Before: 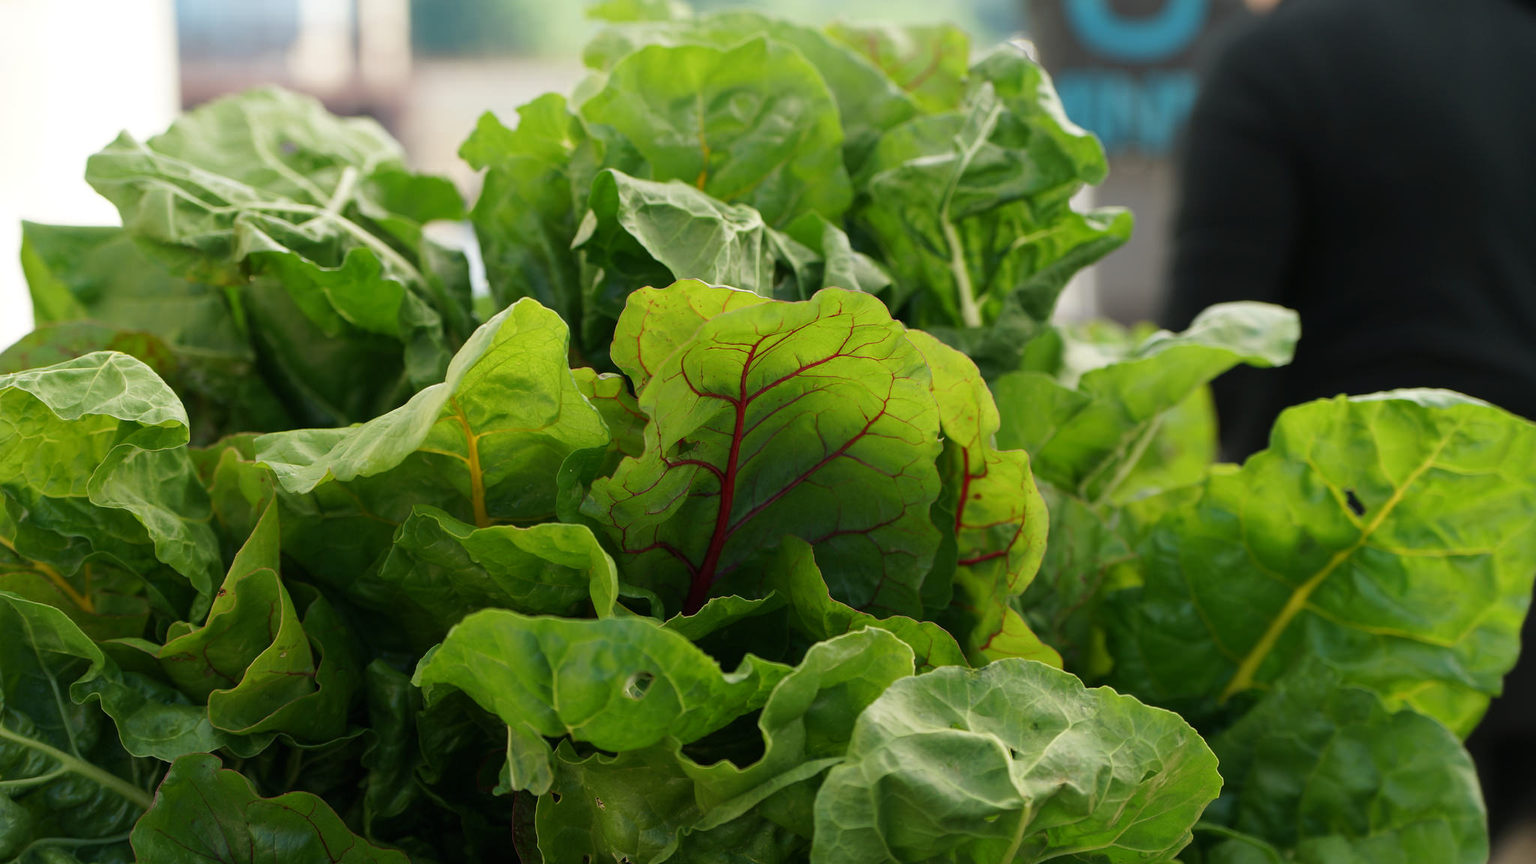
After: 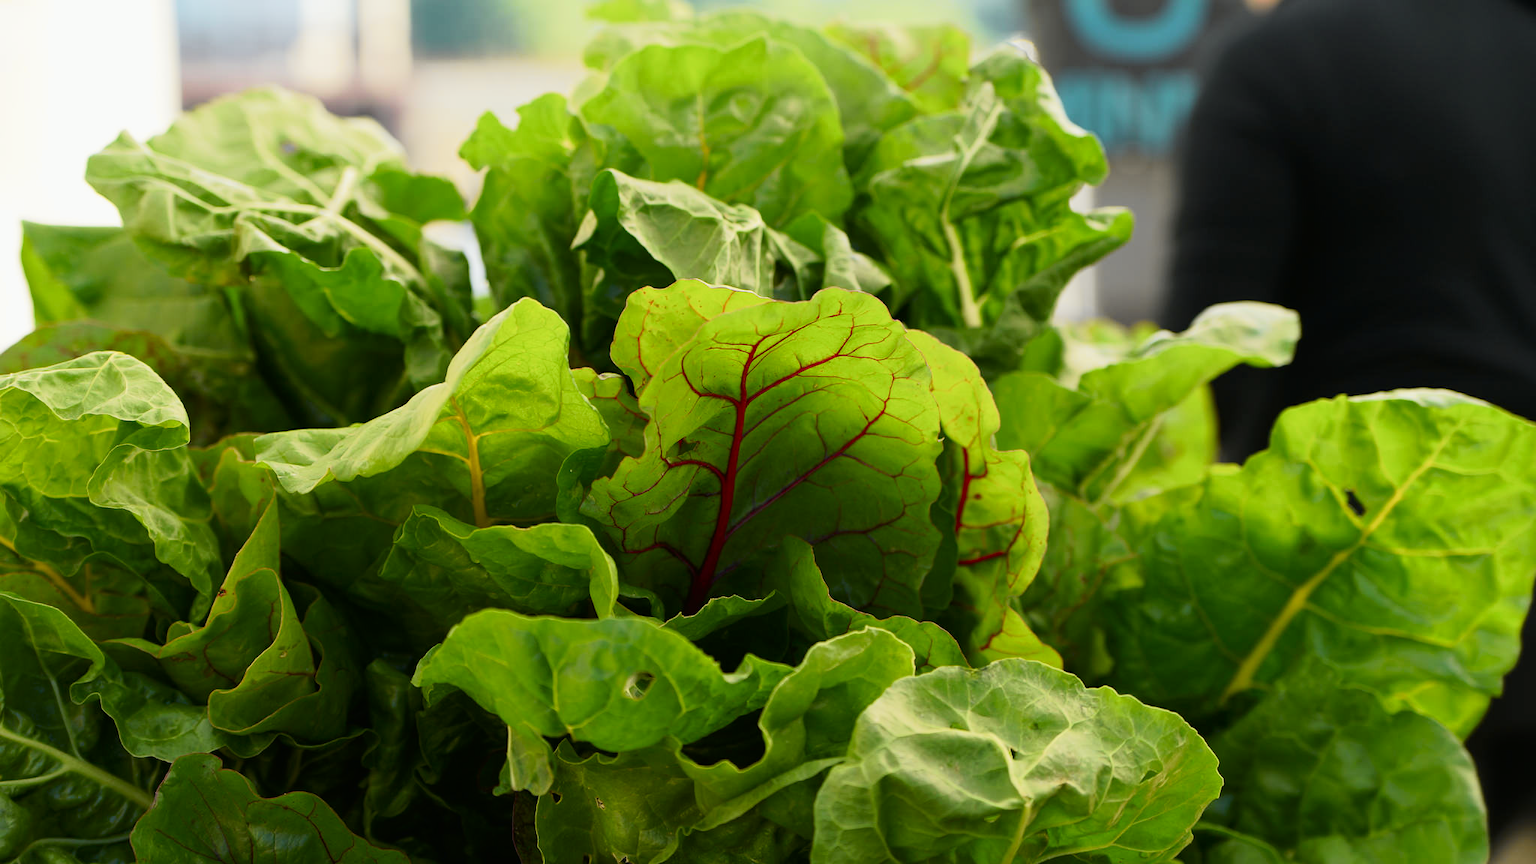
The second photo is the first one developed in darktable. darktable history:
tone curve: curves: ch0 [(0, 0.006) (0.037, 0.022) (0.123, 0.105) (0.19, 0.173) (0.277, 0.279) (0.474, 0.517) (0.597, 0.662) (0.687, 0.774) (0.855, 0.891) (1, 0.982)]; ch1 [(0, 0) (0.243, 0.245) (0.422, 0.415) (0.493, 0.495) (0.508, 0.503) (0.544, 0.552) (0.557, 0.582) (0.626, 0.672) (0.694, 0.732) (1, 1)]; ch2 [(0, 0) (0.249, 0.216) (0.356, 0.329) (0.424, 0.442) (0.476, 0.483) (0.498, 0.5) (0.517, 0.519) (0.532, 0.539) (0.562, 0.596) (0.614, 0.662) (0.706, 0.757) (0.808, 0.809) (0.991, 0.968)], color space Lab, independent channels, preserve colors none
